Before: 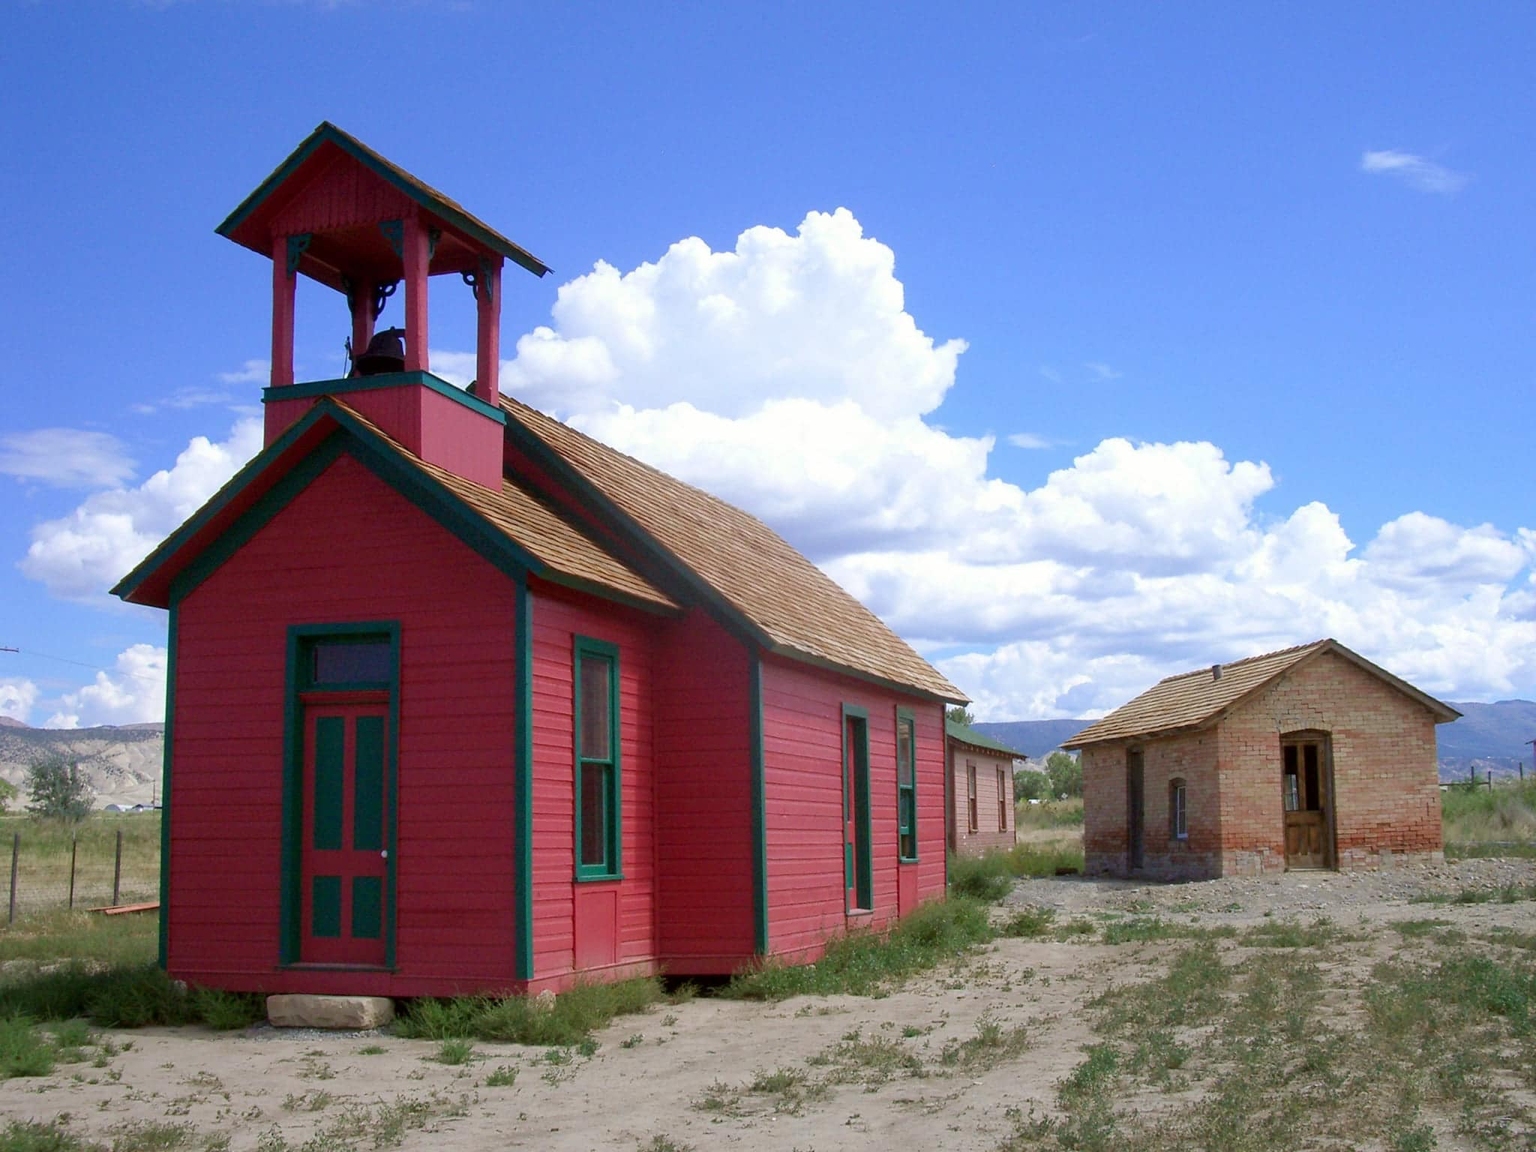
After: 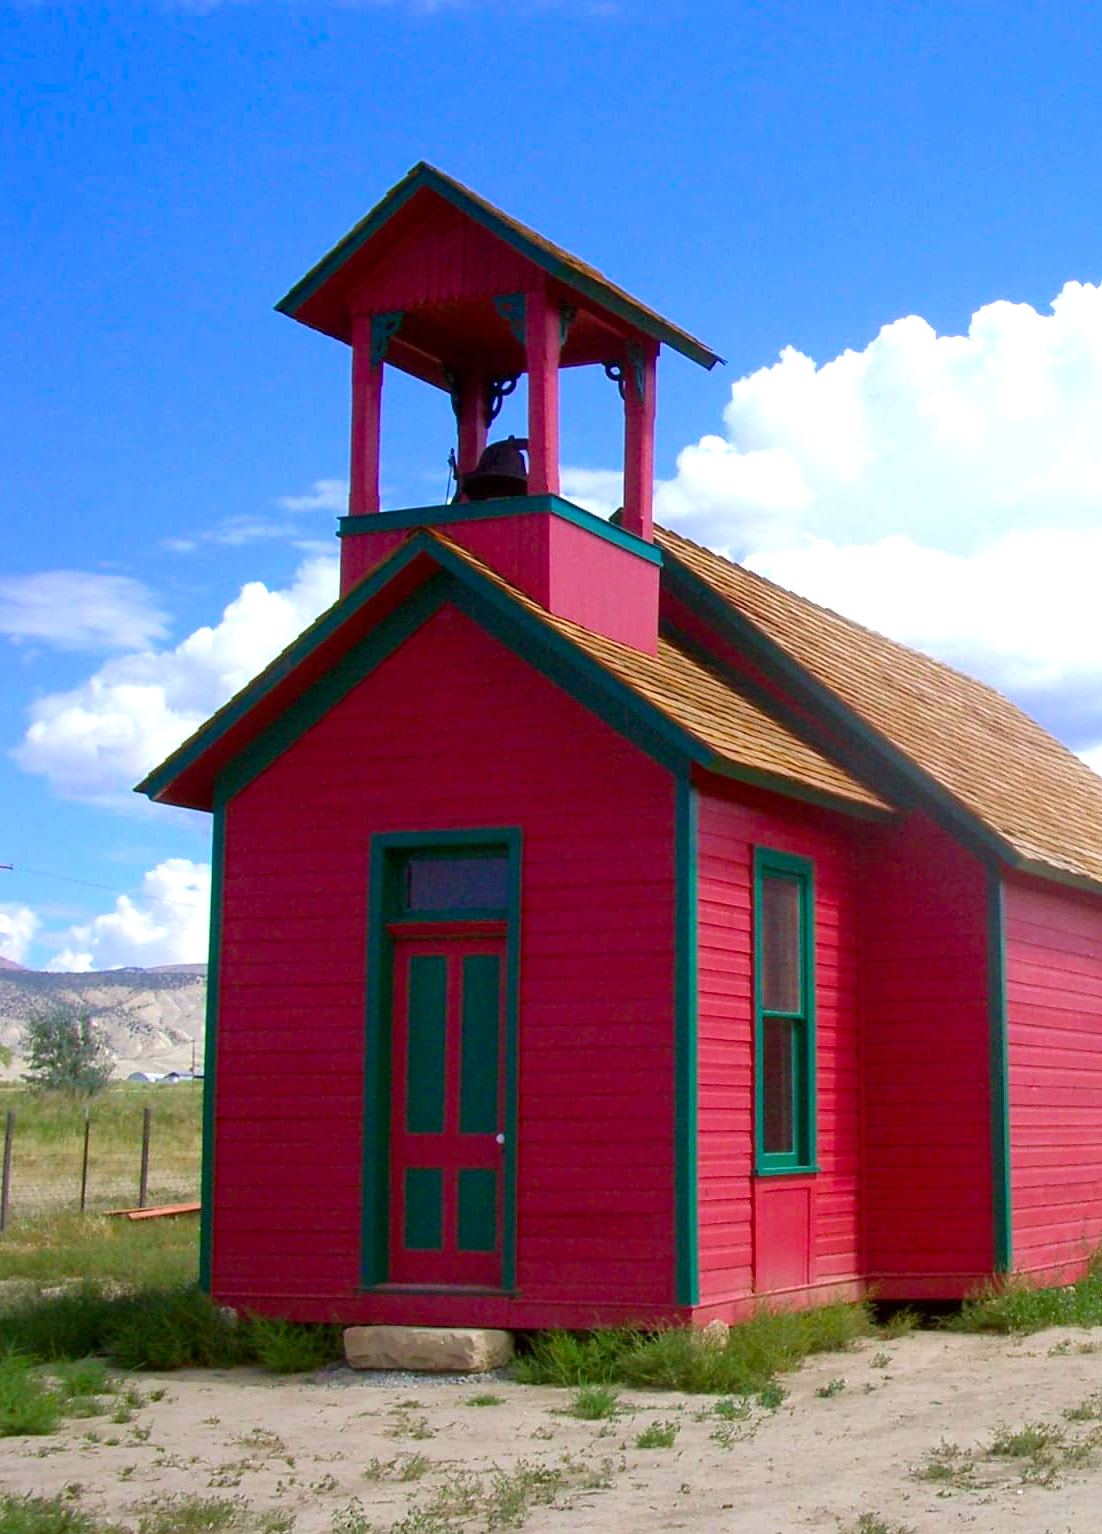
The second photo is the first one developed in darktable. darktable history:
exposure: black level correction 0, exposure 0.4 EV, compensate exposure bias true, compensate highlight preservation false
color balance rgb: perceptual saturation grading › global saturation 30%, global vibrance 20%
crop: left 0.587%, right 45.588%, bottom 0.086%
